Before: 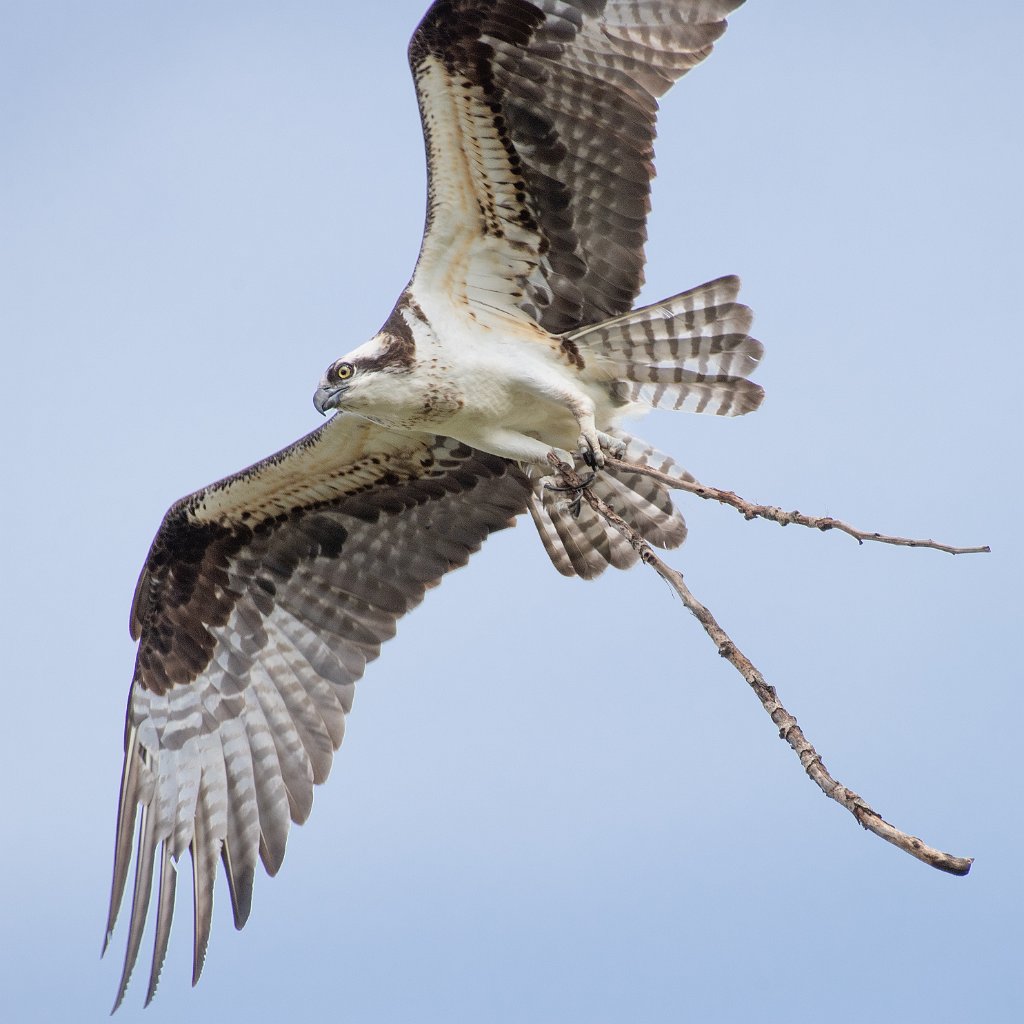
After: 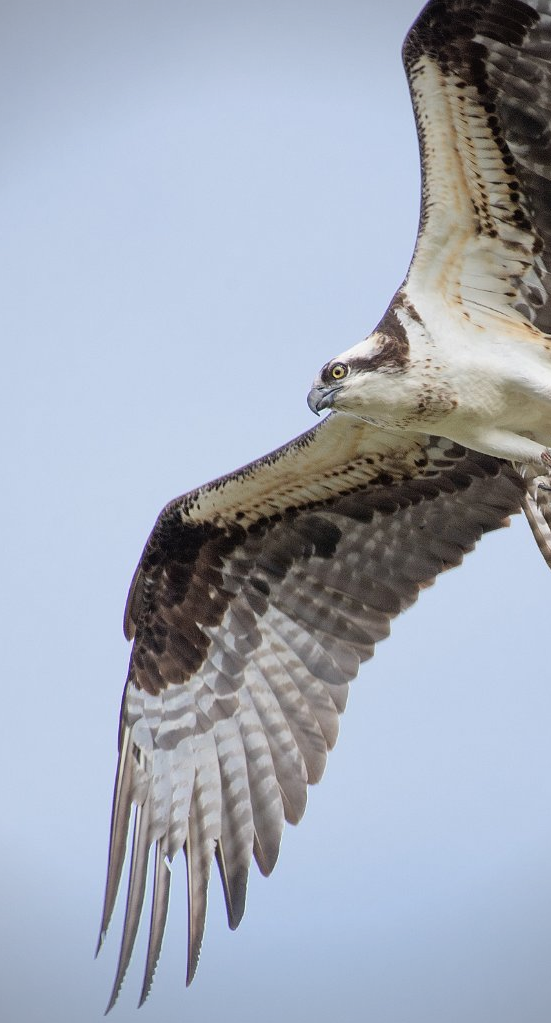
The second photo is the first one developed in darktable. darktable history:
vignetting: on, module defaults
crop: left 0.587%, right 45.588%, bottom 0.086%
